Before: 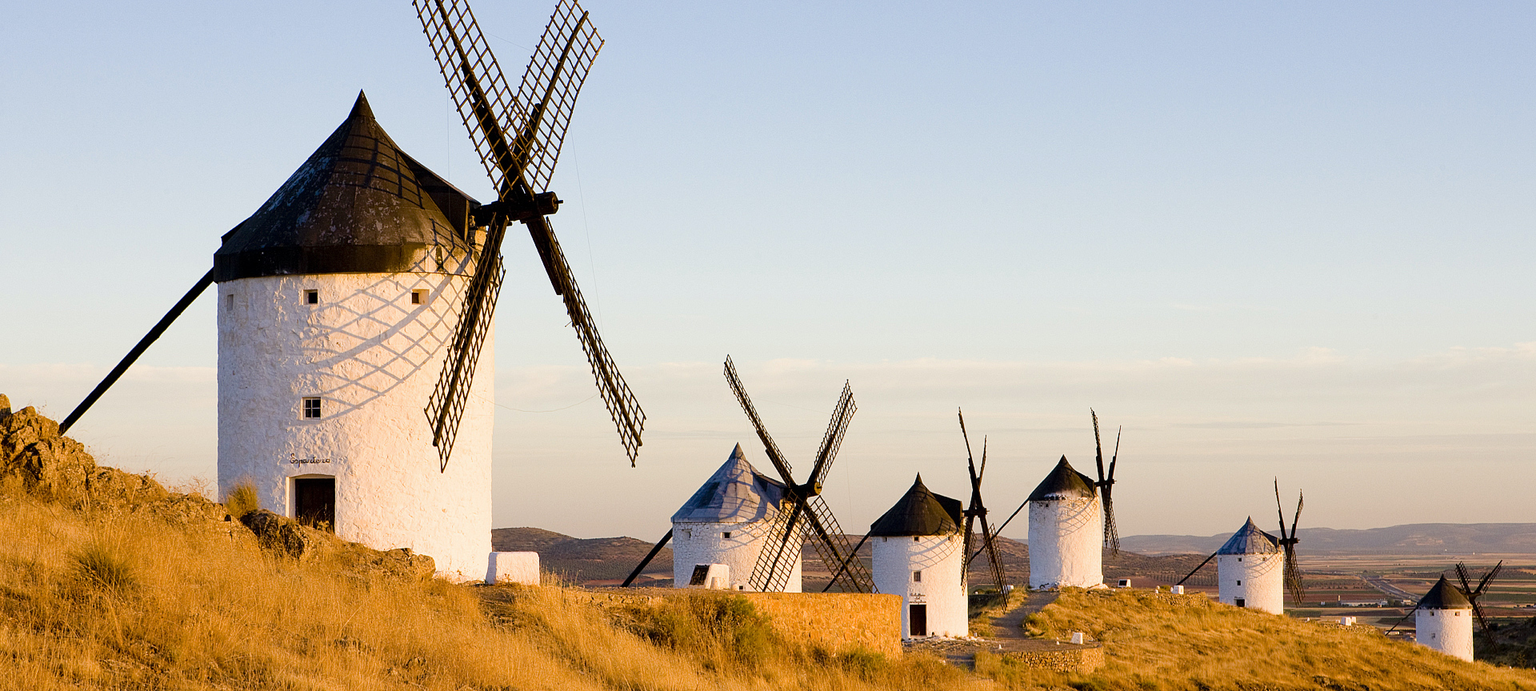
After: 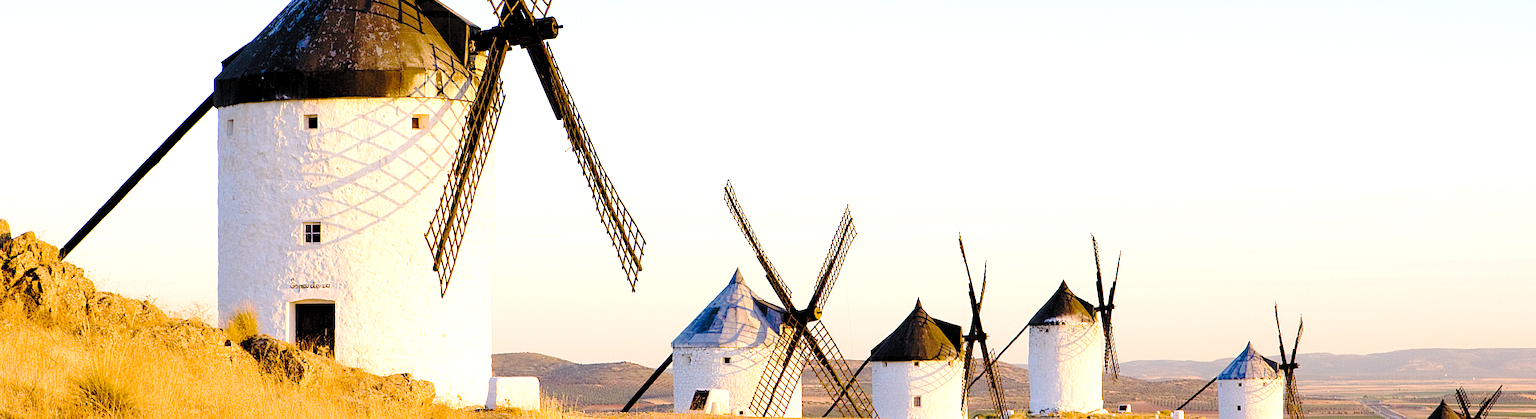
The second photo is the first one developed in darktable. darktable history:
crop and rotate: top 25.357%, bottom 13.942%
tone curve: curves: ch0 [(0, 0) (0.003, 0.026) (0.011, 0.025) (0.025, 0.022) (0.044, 0.022) (0.069, 0.028) (0.1, 0.041) (0.136, 0.062) (0.177, 0.103) (0.224, 0.167) (0.277, 0.242) (0.335, 0.343) (0.399, 0.452) (0.468, 0.539) (0.543, 0.614) (0.623, 0.683) (0.709, 0.749) (0.801, 0.827) (0.898, 0.918) (1, 1)], preserve colors none
rgb levels: preserve colors sum RGB, levels [[0.038, 0.433, 0.934], [0, 0.5, 1], [0, 0.5, 1]]
exposure: black level correction -0.005, exposure 1.002 EV, compensate highlight preservation false
